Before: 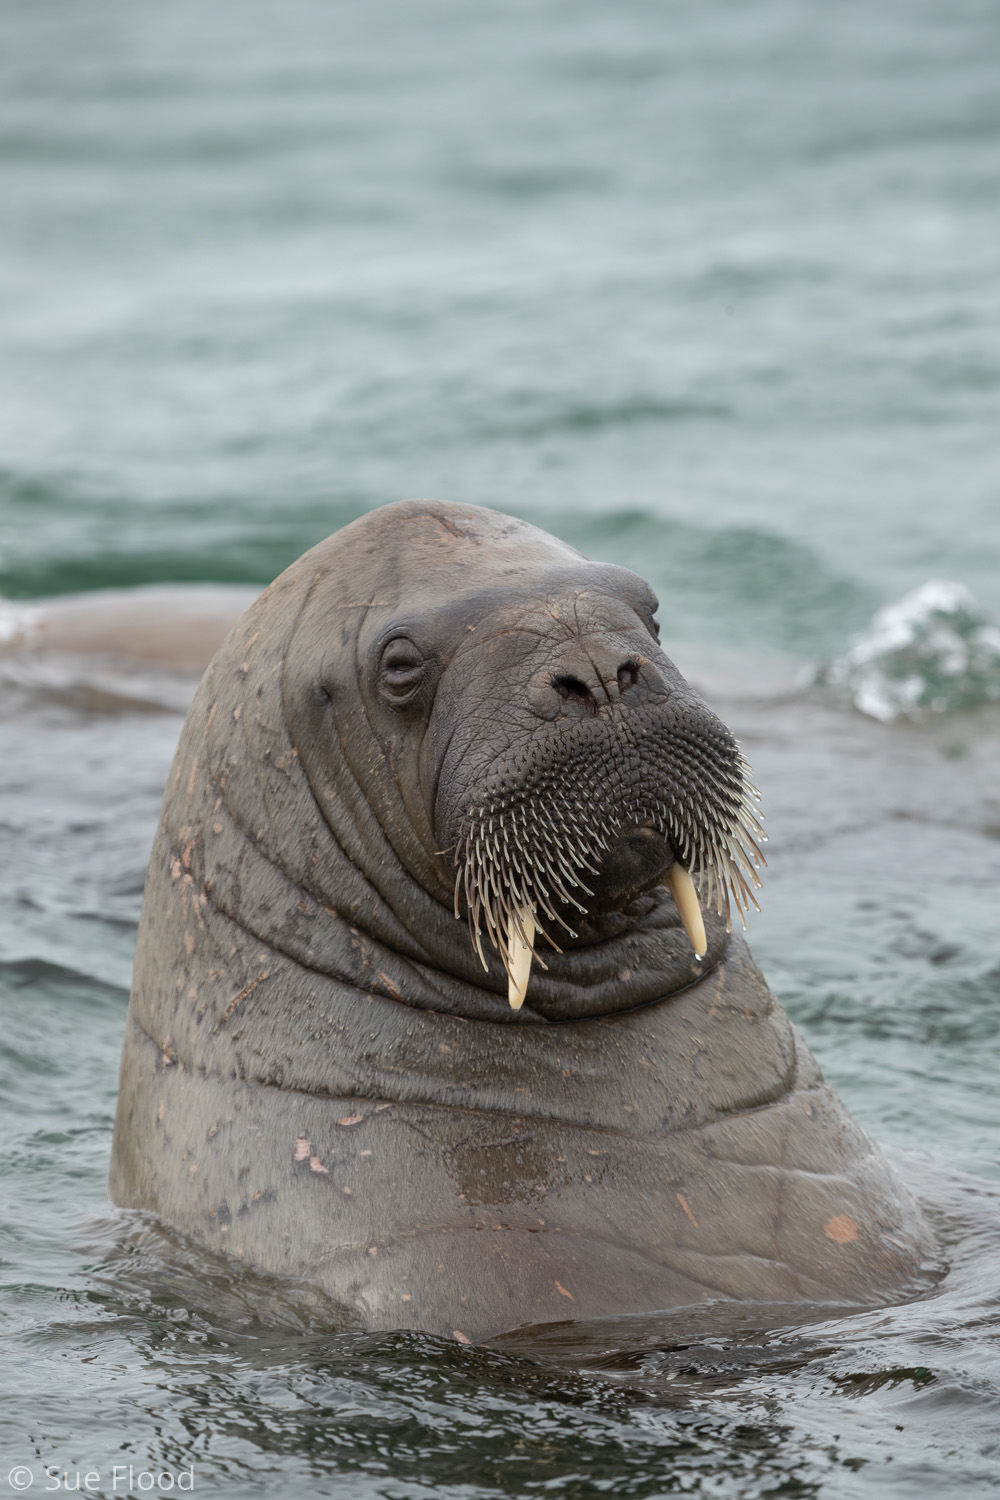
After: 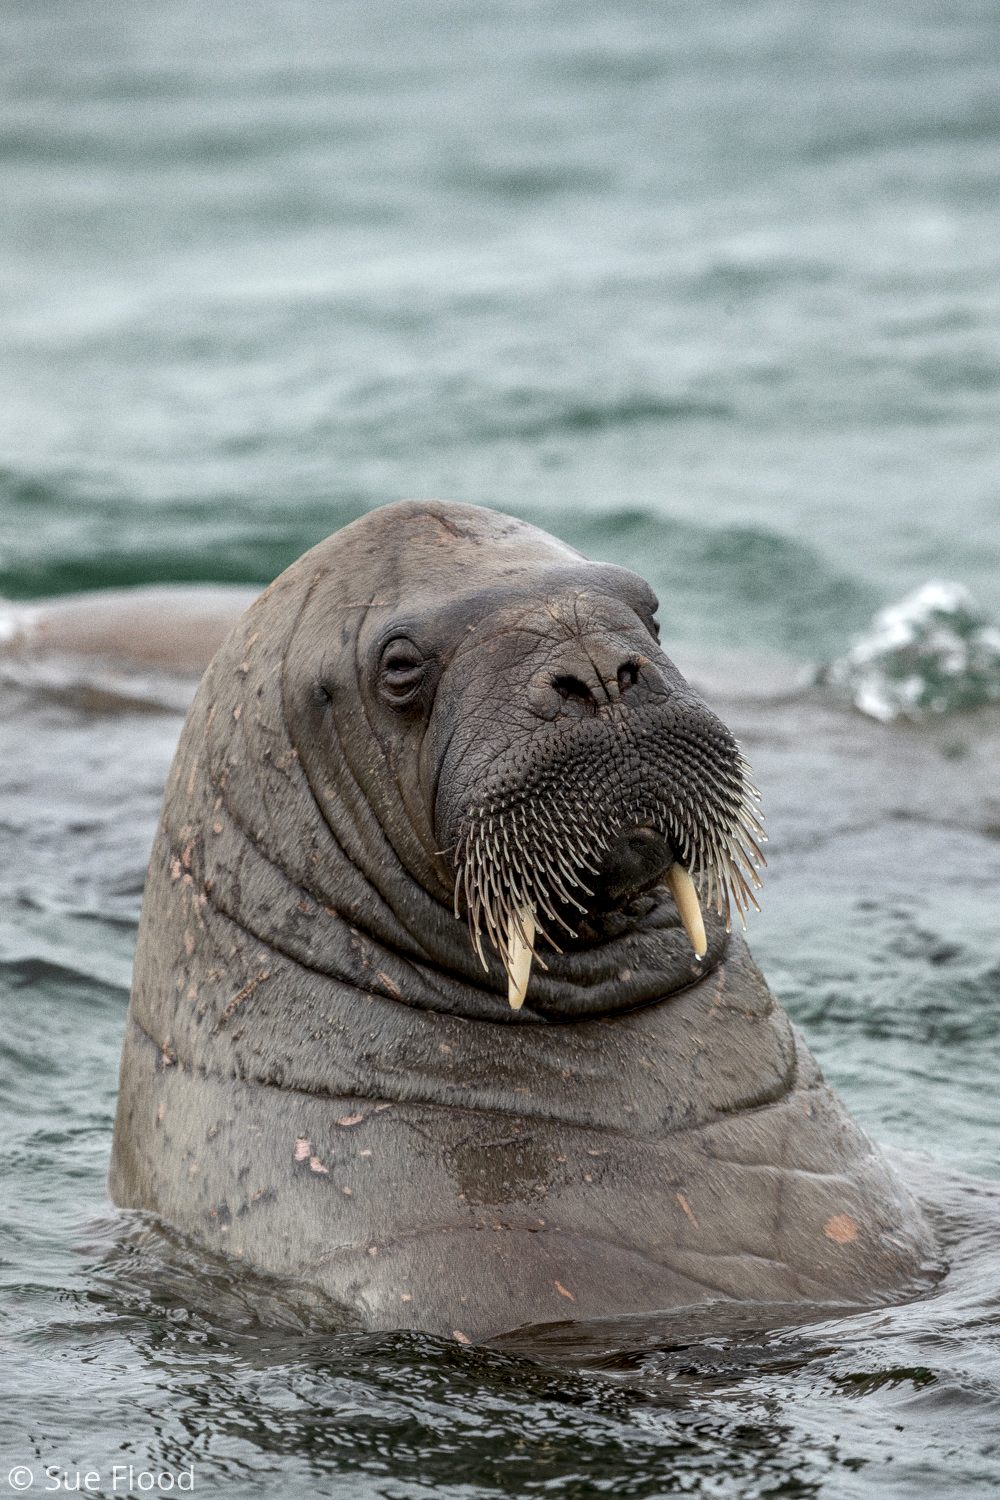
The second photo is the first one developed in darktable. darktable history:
contrast equalizer: octaves 7, y [[0.6 ×6], [0.55 ×6], [0 ×6], [0 ×6], [0 ×6]], mix 0.2
local contrast: highlights 35%, detail 135%
grain: on, module defaults
